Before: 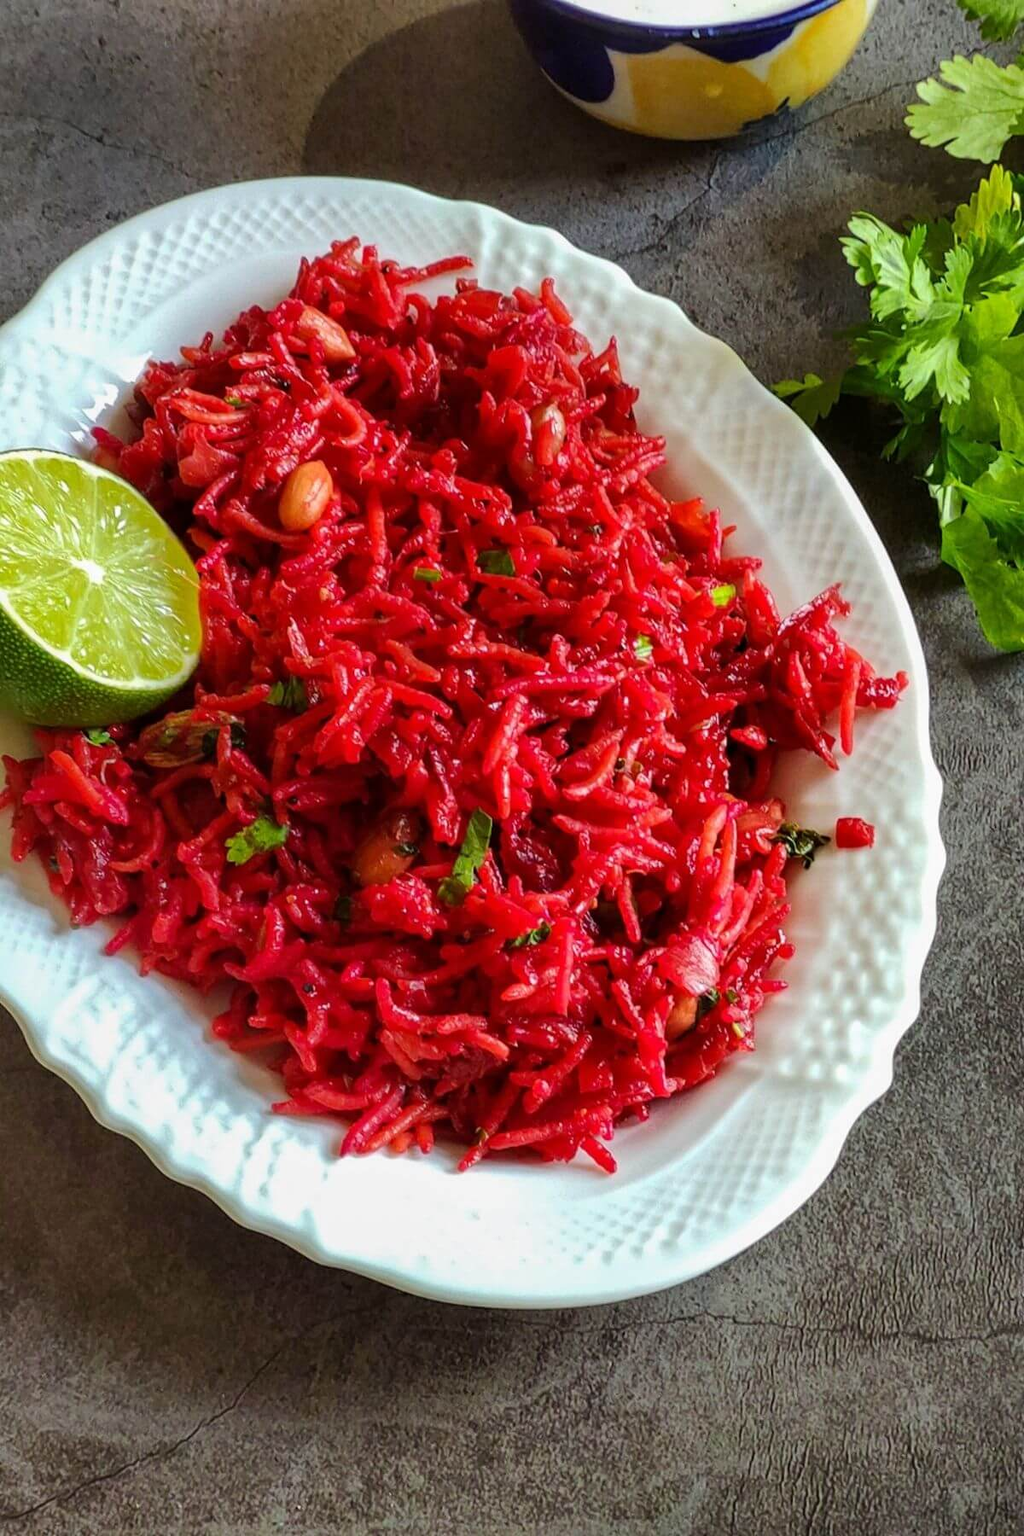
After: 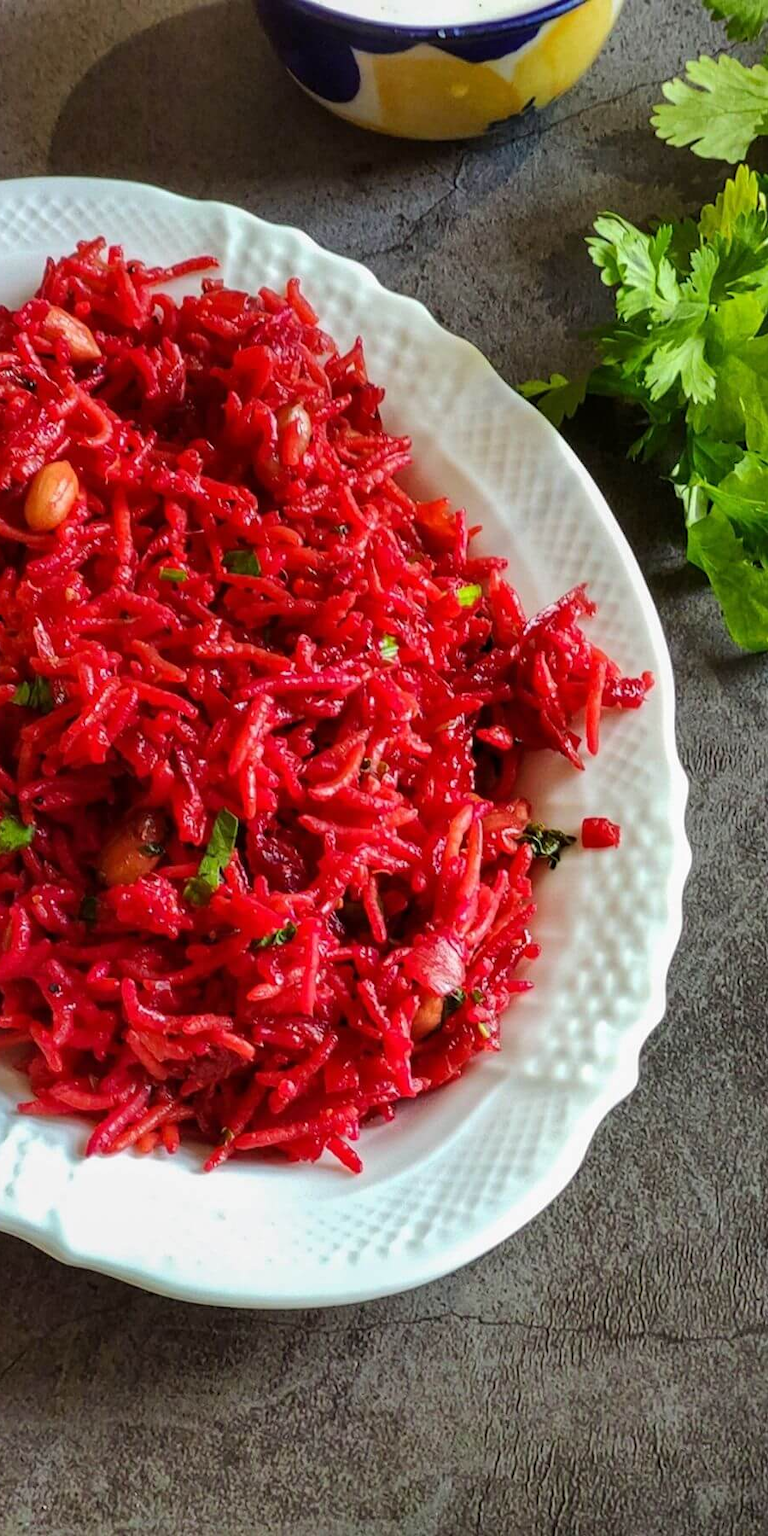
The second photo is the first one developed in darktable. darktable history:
crop and rotate: left 24.905%
